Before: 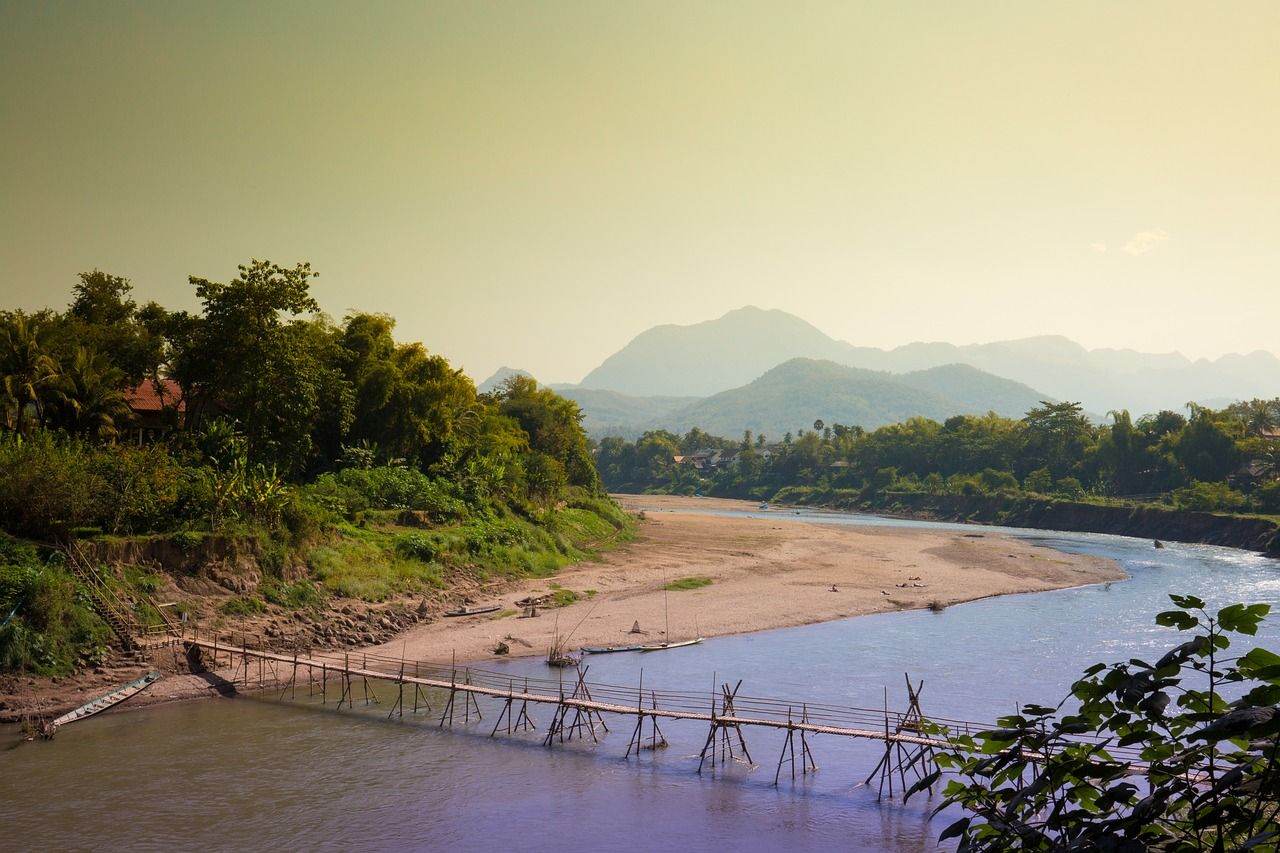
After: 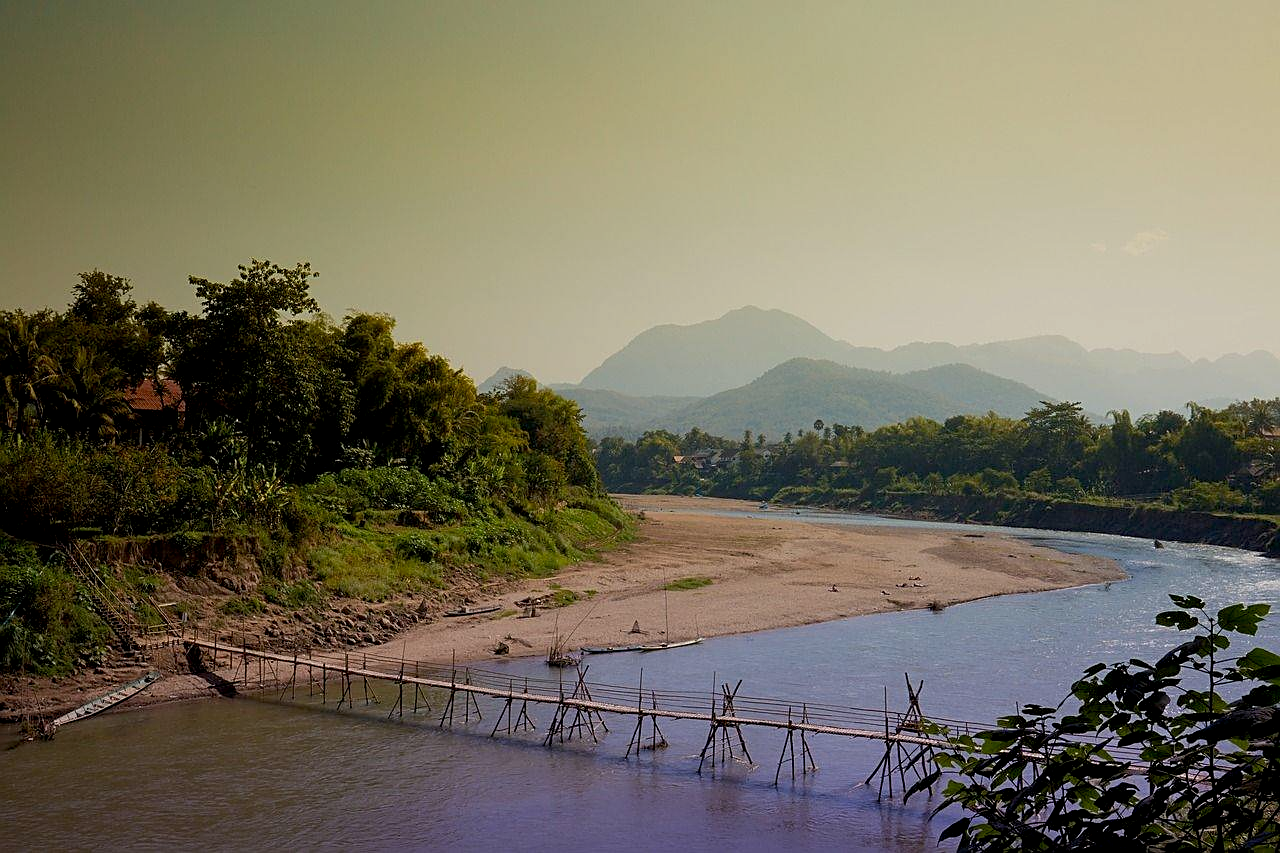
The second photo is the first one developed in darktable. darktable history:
exposure: black level correction 0.009, exposure -0.637 EV, compensate highlight preservation false
sharpen: on, module defaults
